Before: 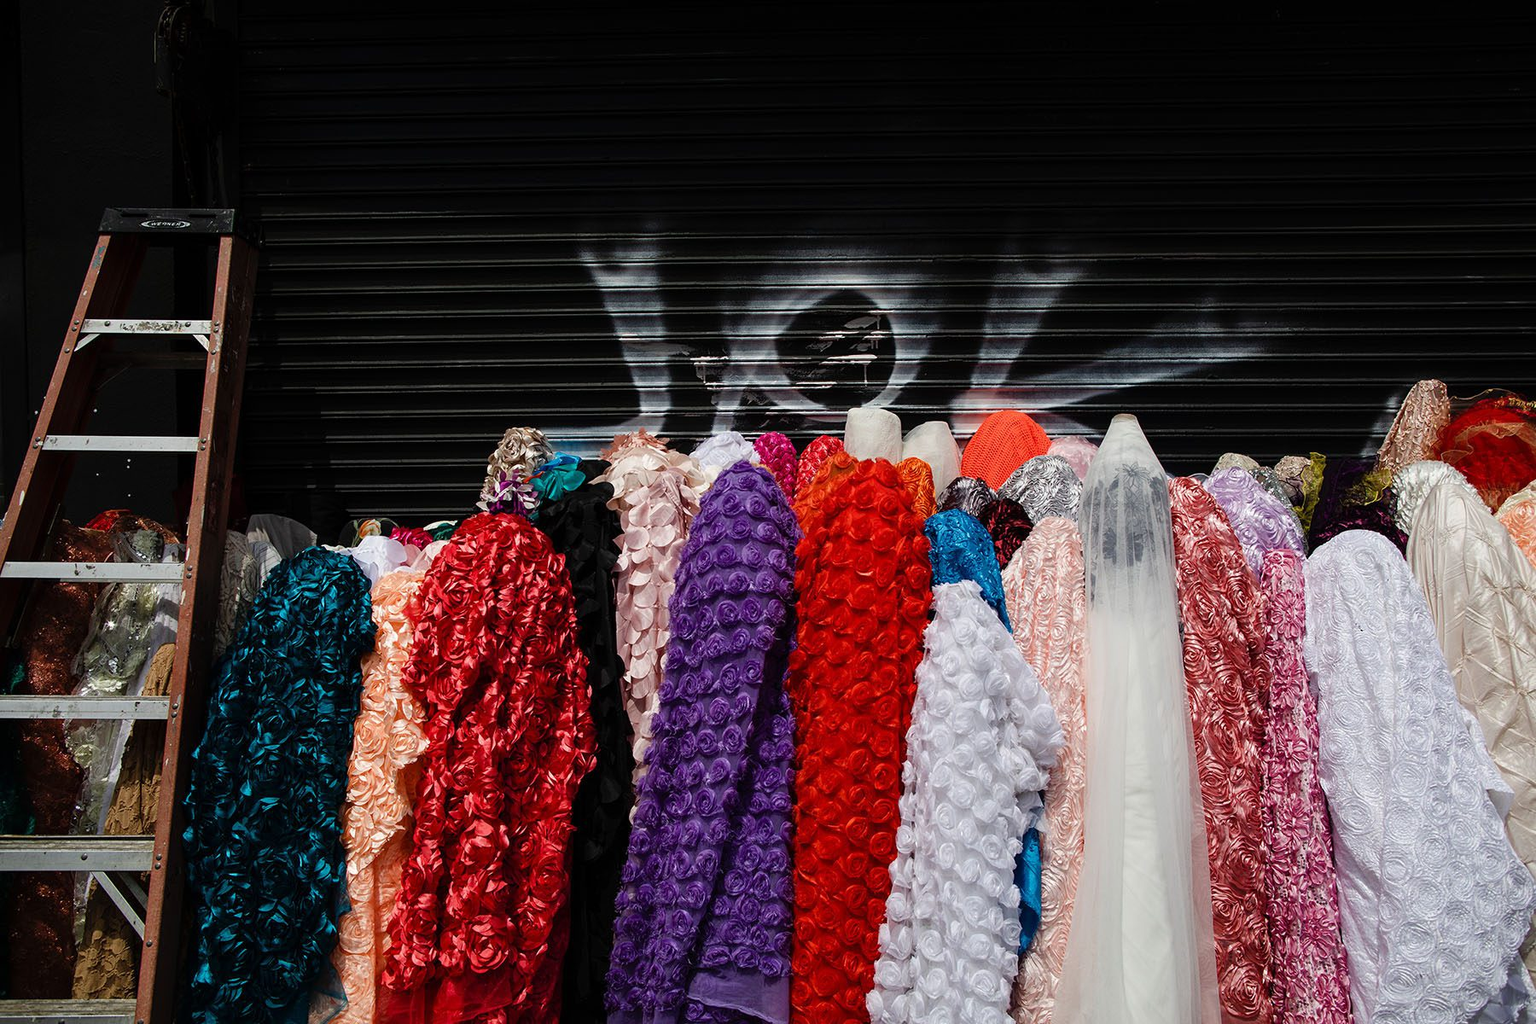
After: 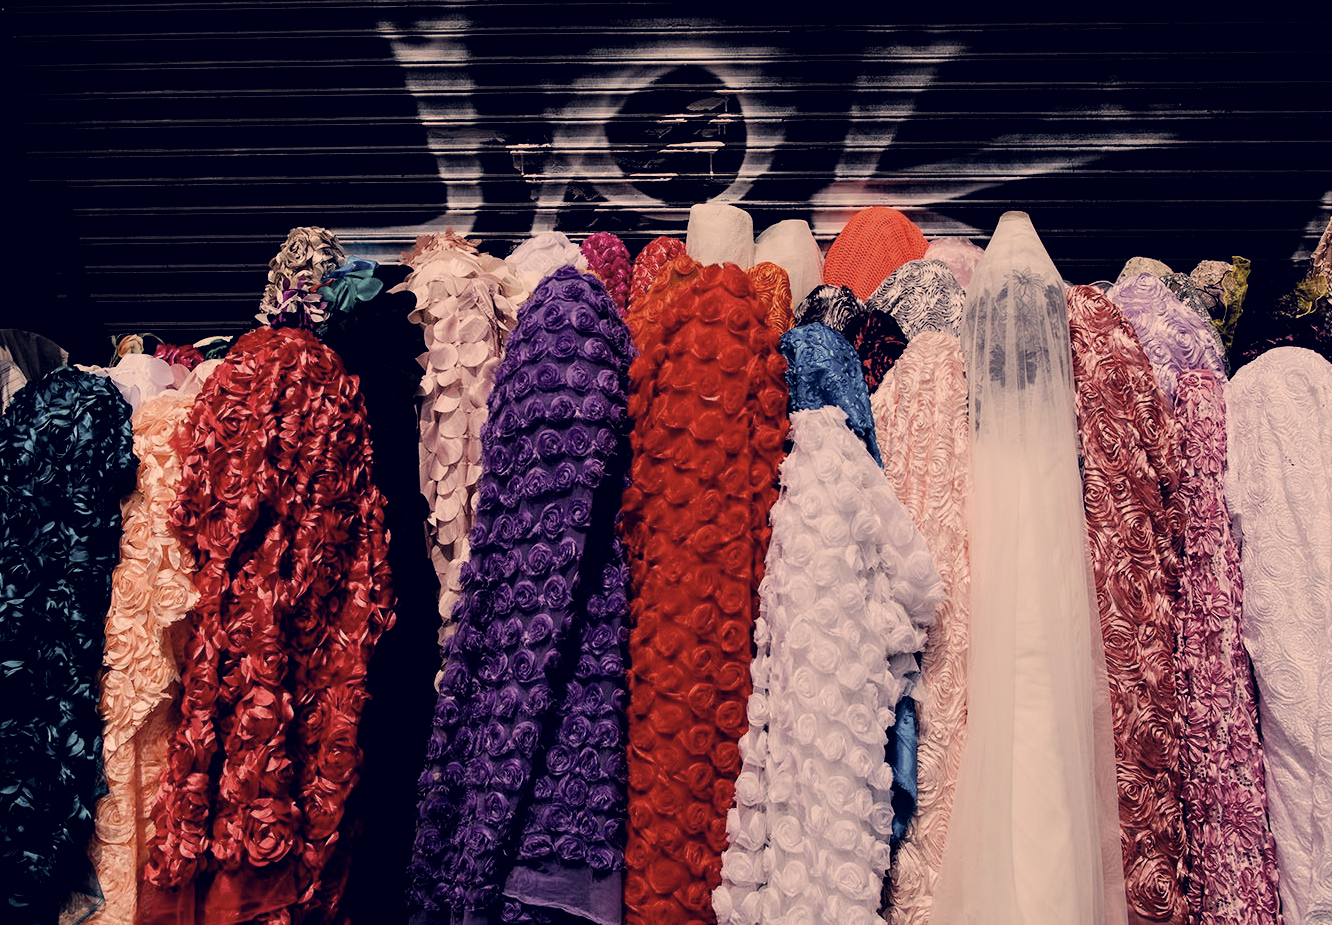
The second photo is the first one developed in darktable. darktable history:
filmic rgb: black relative exposure -5 EV, hardness 2.88, contrast 1.2, highlights saturation mix -30%
color calibration: illuminant same as pipeline (D50), adaptation none (bypass)
color correction: highlights a* 19.59, highlights b* 27.49, shadows a* 3.46, shadows b* -17.28, saturation 0.73
crop: left 16.871%, top 22.857%, right 9.116%
